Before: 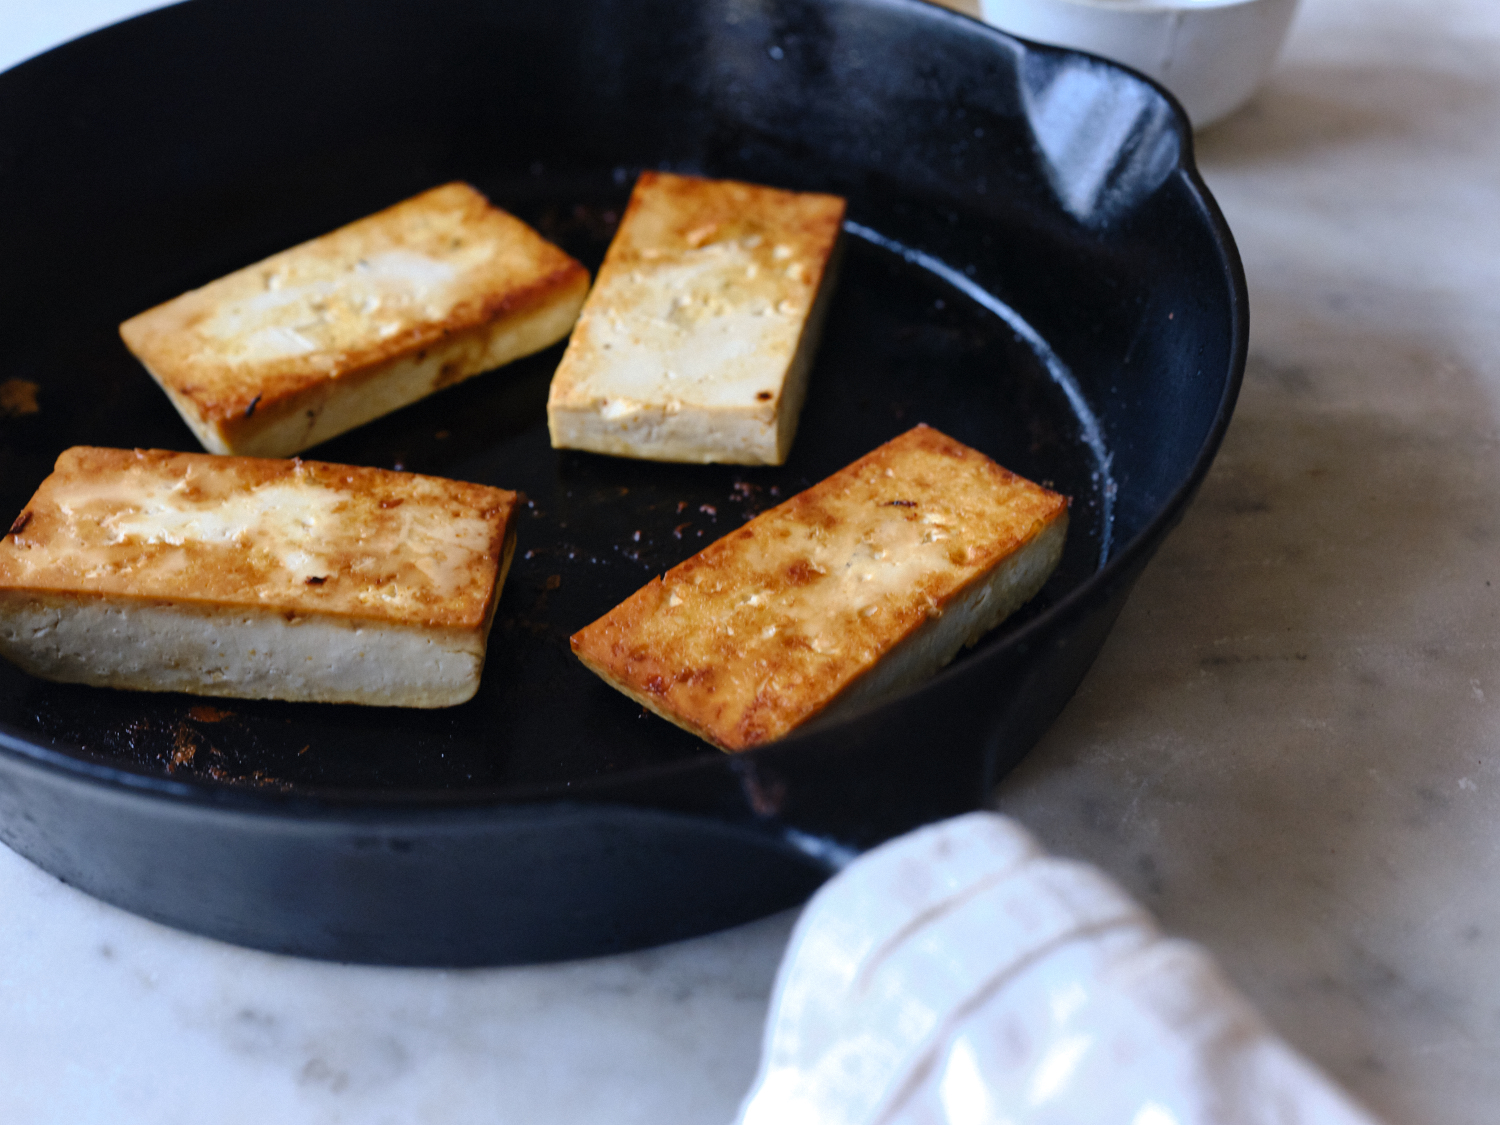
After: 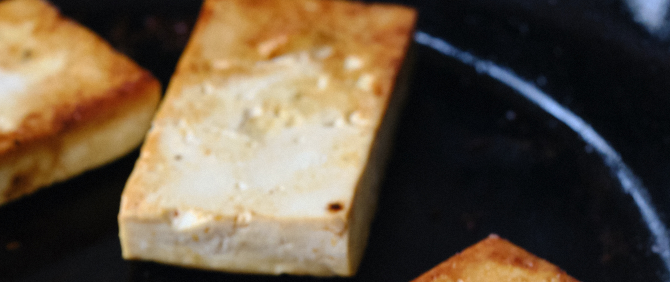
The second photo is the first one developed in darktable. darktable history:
crop: left 28.64%, top 16.832%, right 26.637%, bottom 58.055%
contrast brightness saturation: saturation -0.05
